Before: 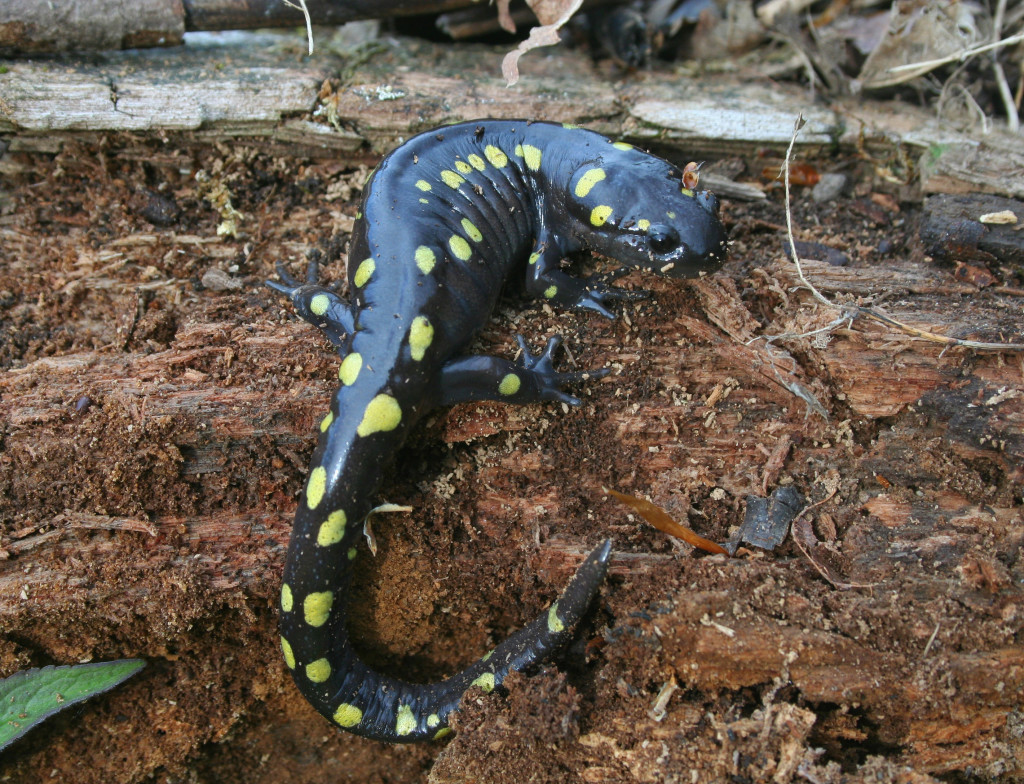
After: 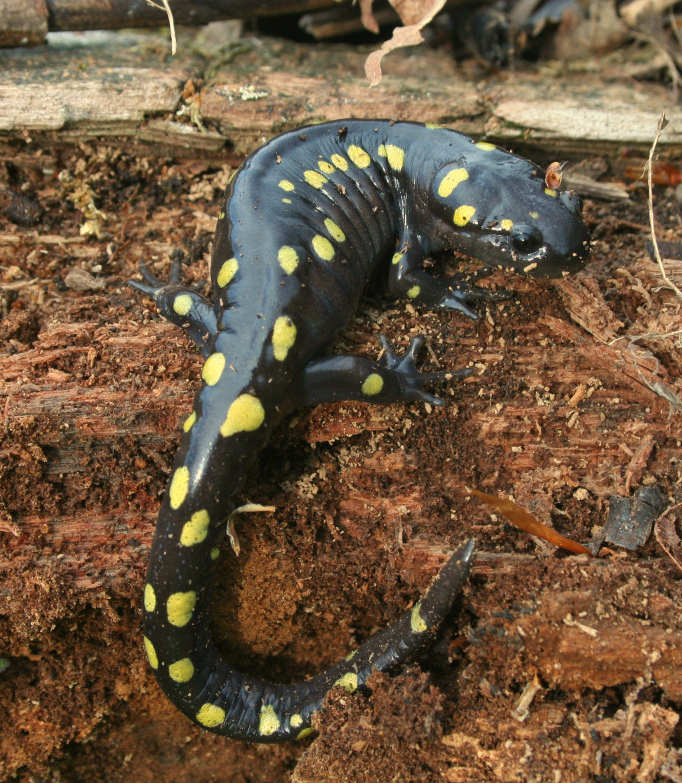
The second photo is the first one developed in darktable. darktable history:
white balance: red 1.123, blue 0.83
crop and rotate: left 13.409%, right 19.924%
